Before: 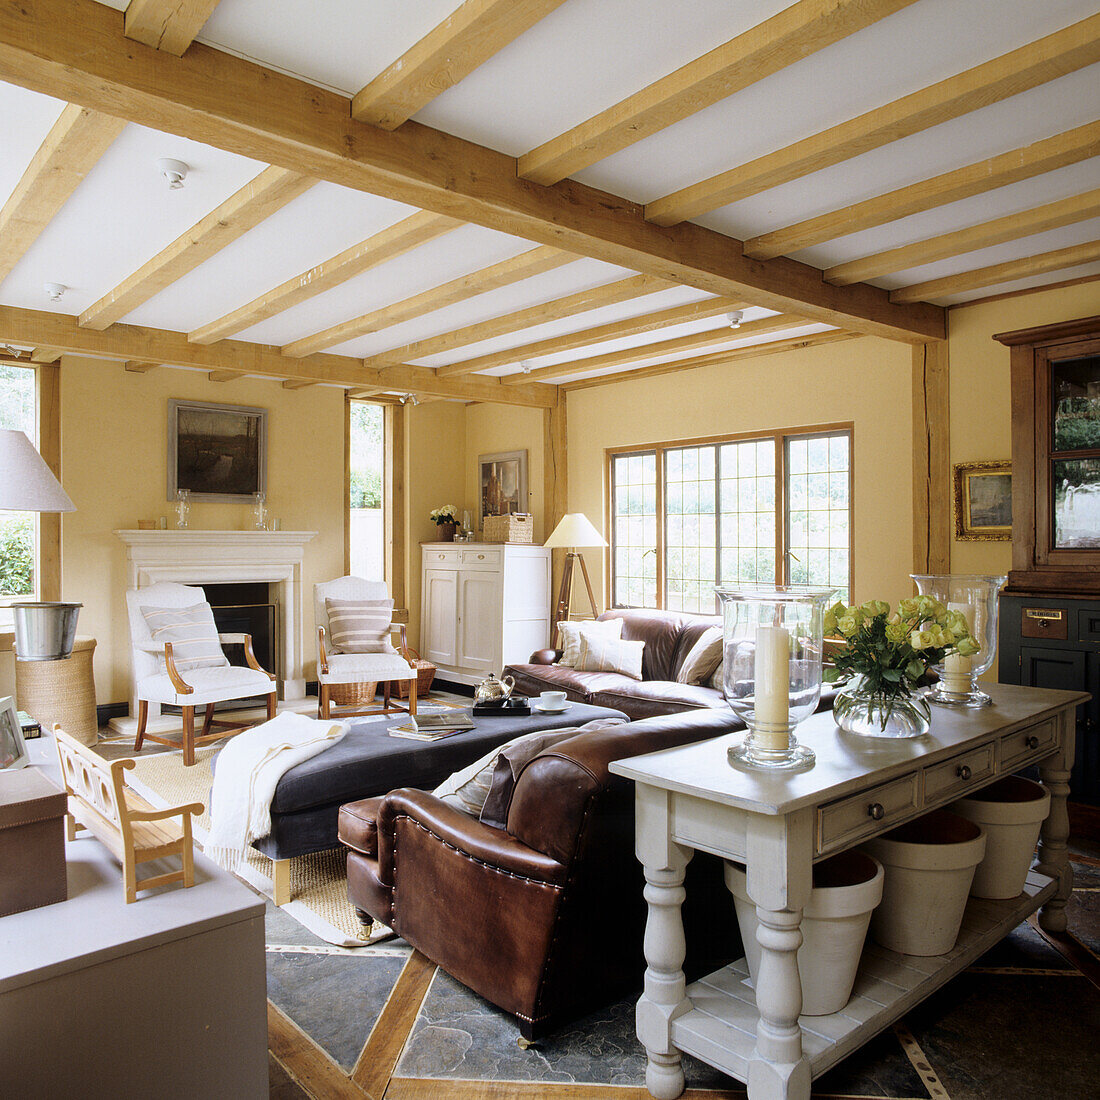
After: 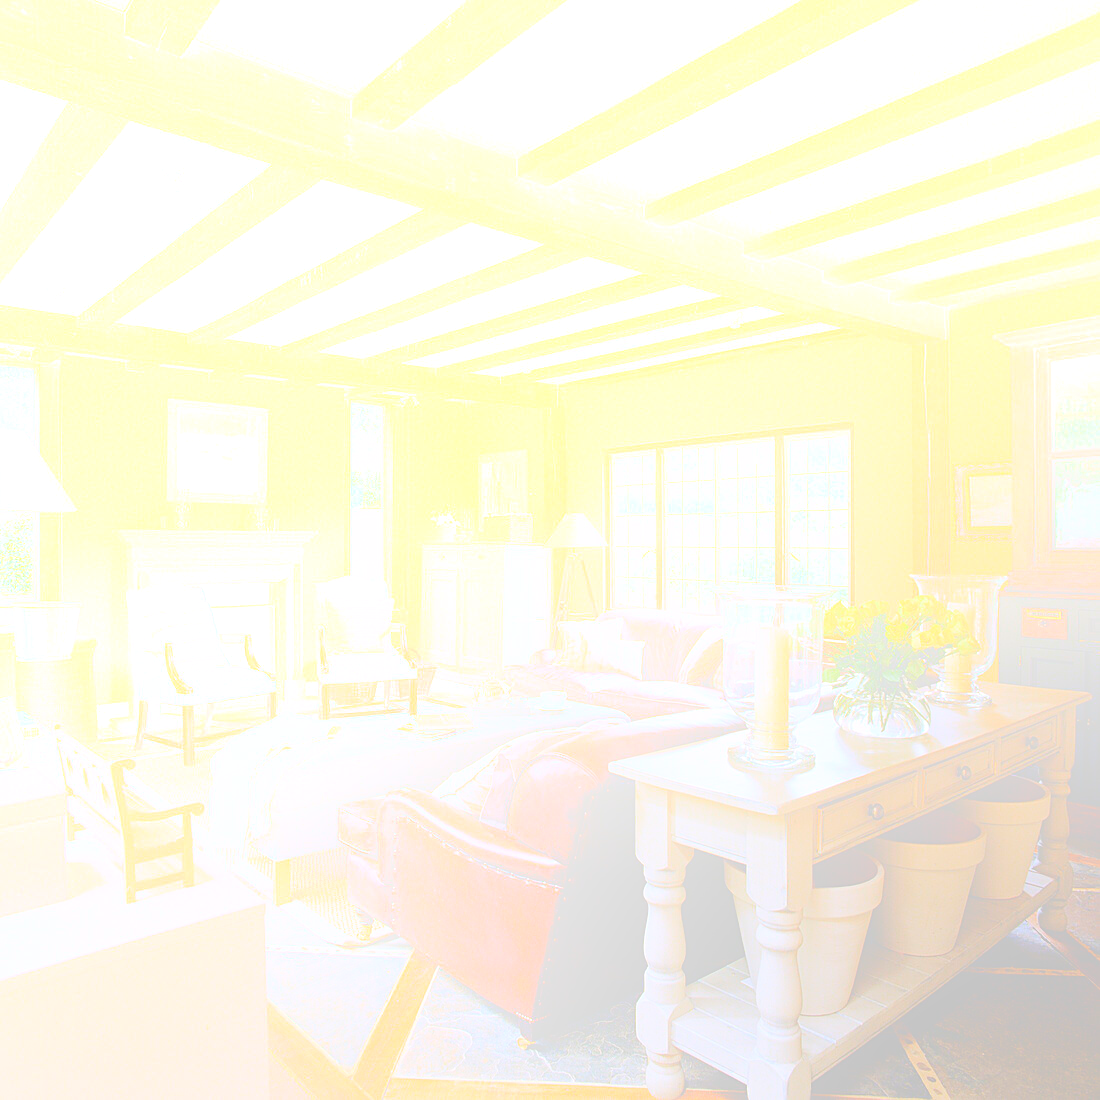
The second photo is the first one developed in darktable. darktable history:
bloom: size 85%, threshold 5%, strength 85%
sharpen: on, module defaults
white balance: red 1.009, blue 1.027
